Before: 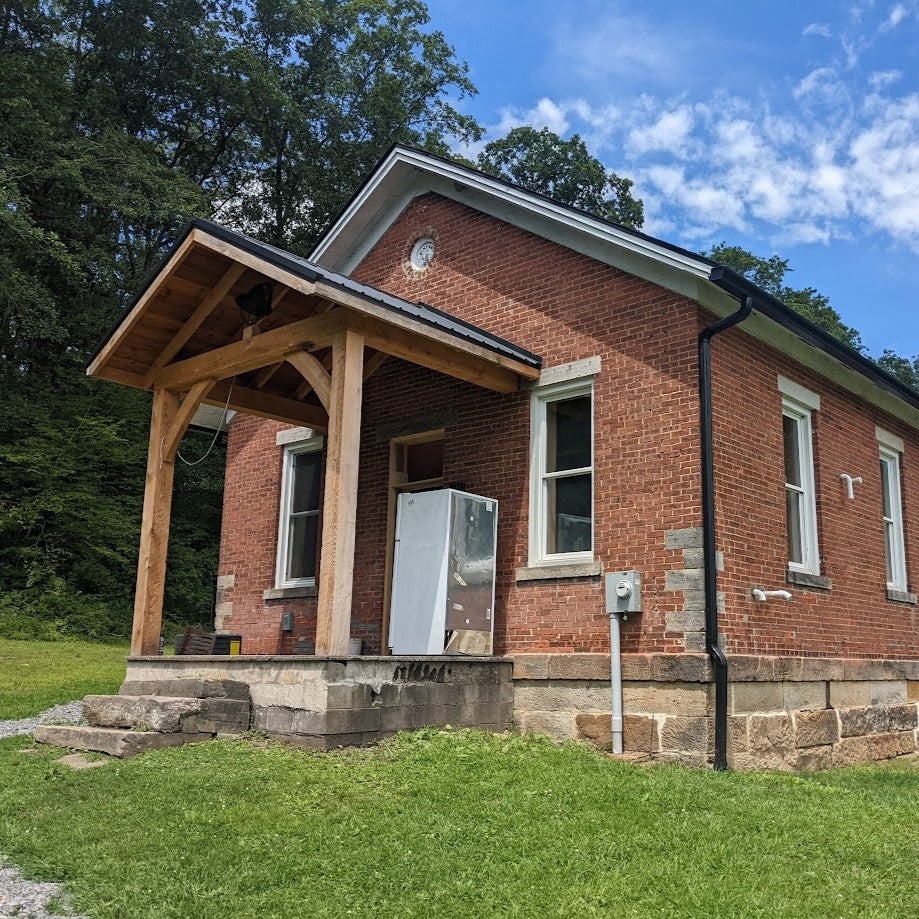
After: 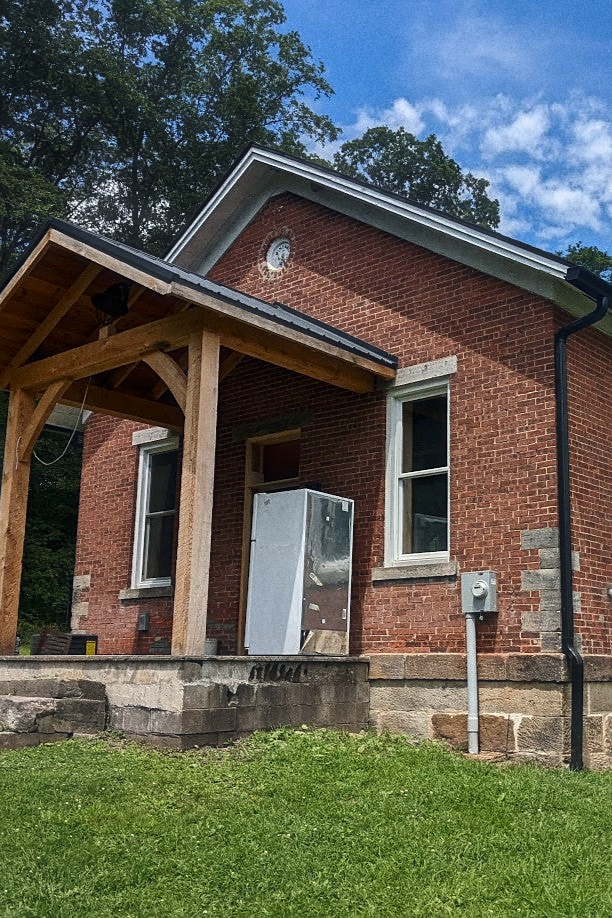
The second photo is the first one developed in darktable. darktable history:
sharpen: amount 0.2
crop and rotate: left 15.754%, right 17.579%
grain: coarseness 0.09 ISO
haze removal: strength -0.1, adaptive false
contrast brightness saturation: contrast 0.07, brightness -0.13, saturation 0.06
